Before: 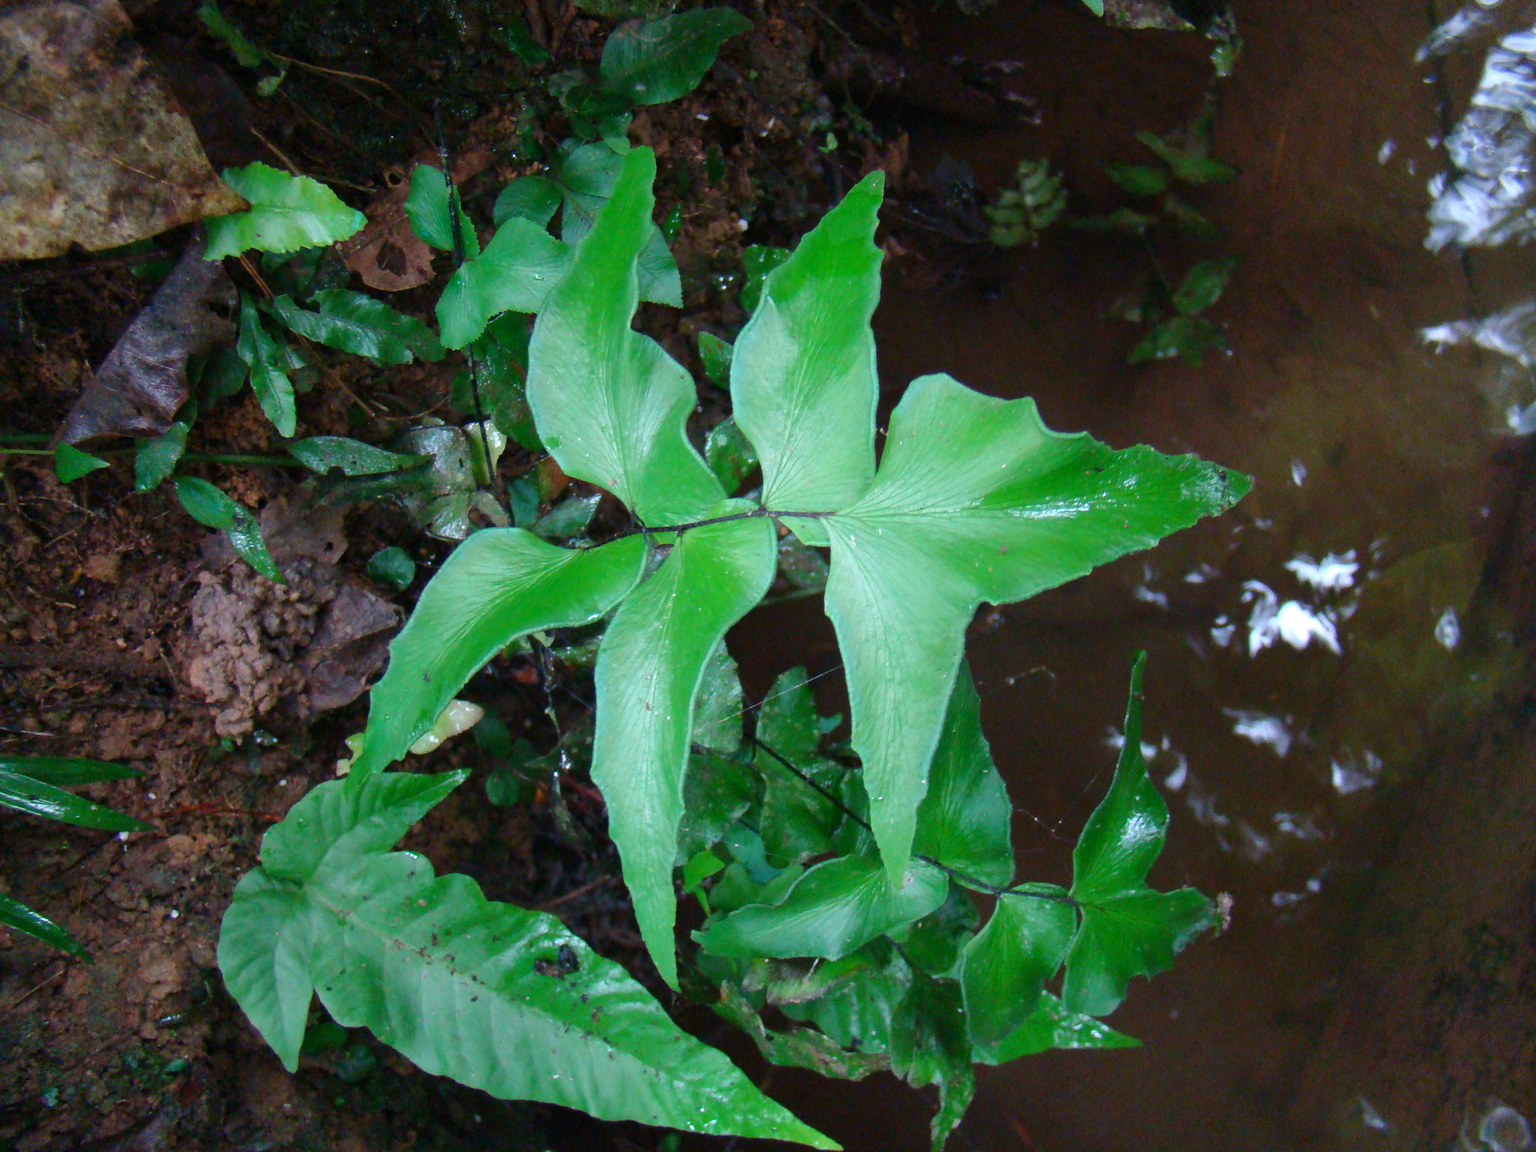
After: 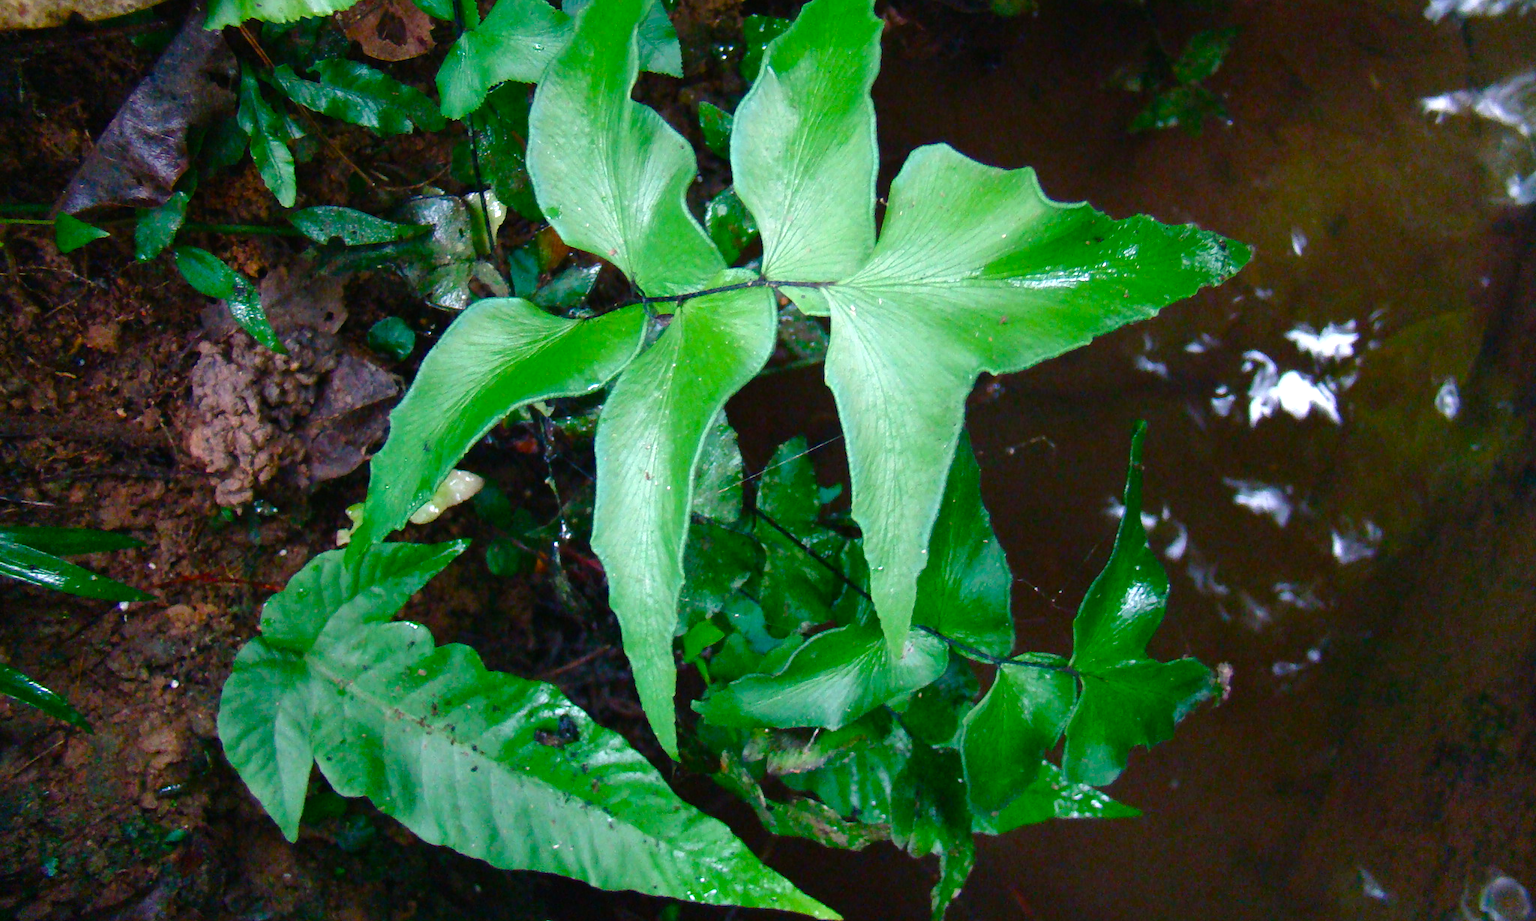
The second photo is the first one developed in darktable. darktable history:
color balance rgb: shadows lift › chroma 1%, shadows lift › hue 217.2°, power › hue 310.8°, highlights gain › chroma 2%, highlights gain › hue 44.4°, global offset › luminance 0.25%, global offset › hue 171.6°, perceptual saturation grading › global saturation 14.09%, perceptual saturation grading › highlights -30%, perceptual saturation grading › shadows 50.67%, global vibrance 25%, contrast 20%
crop and rotate: top 19.998%
